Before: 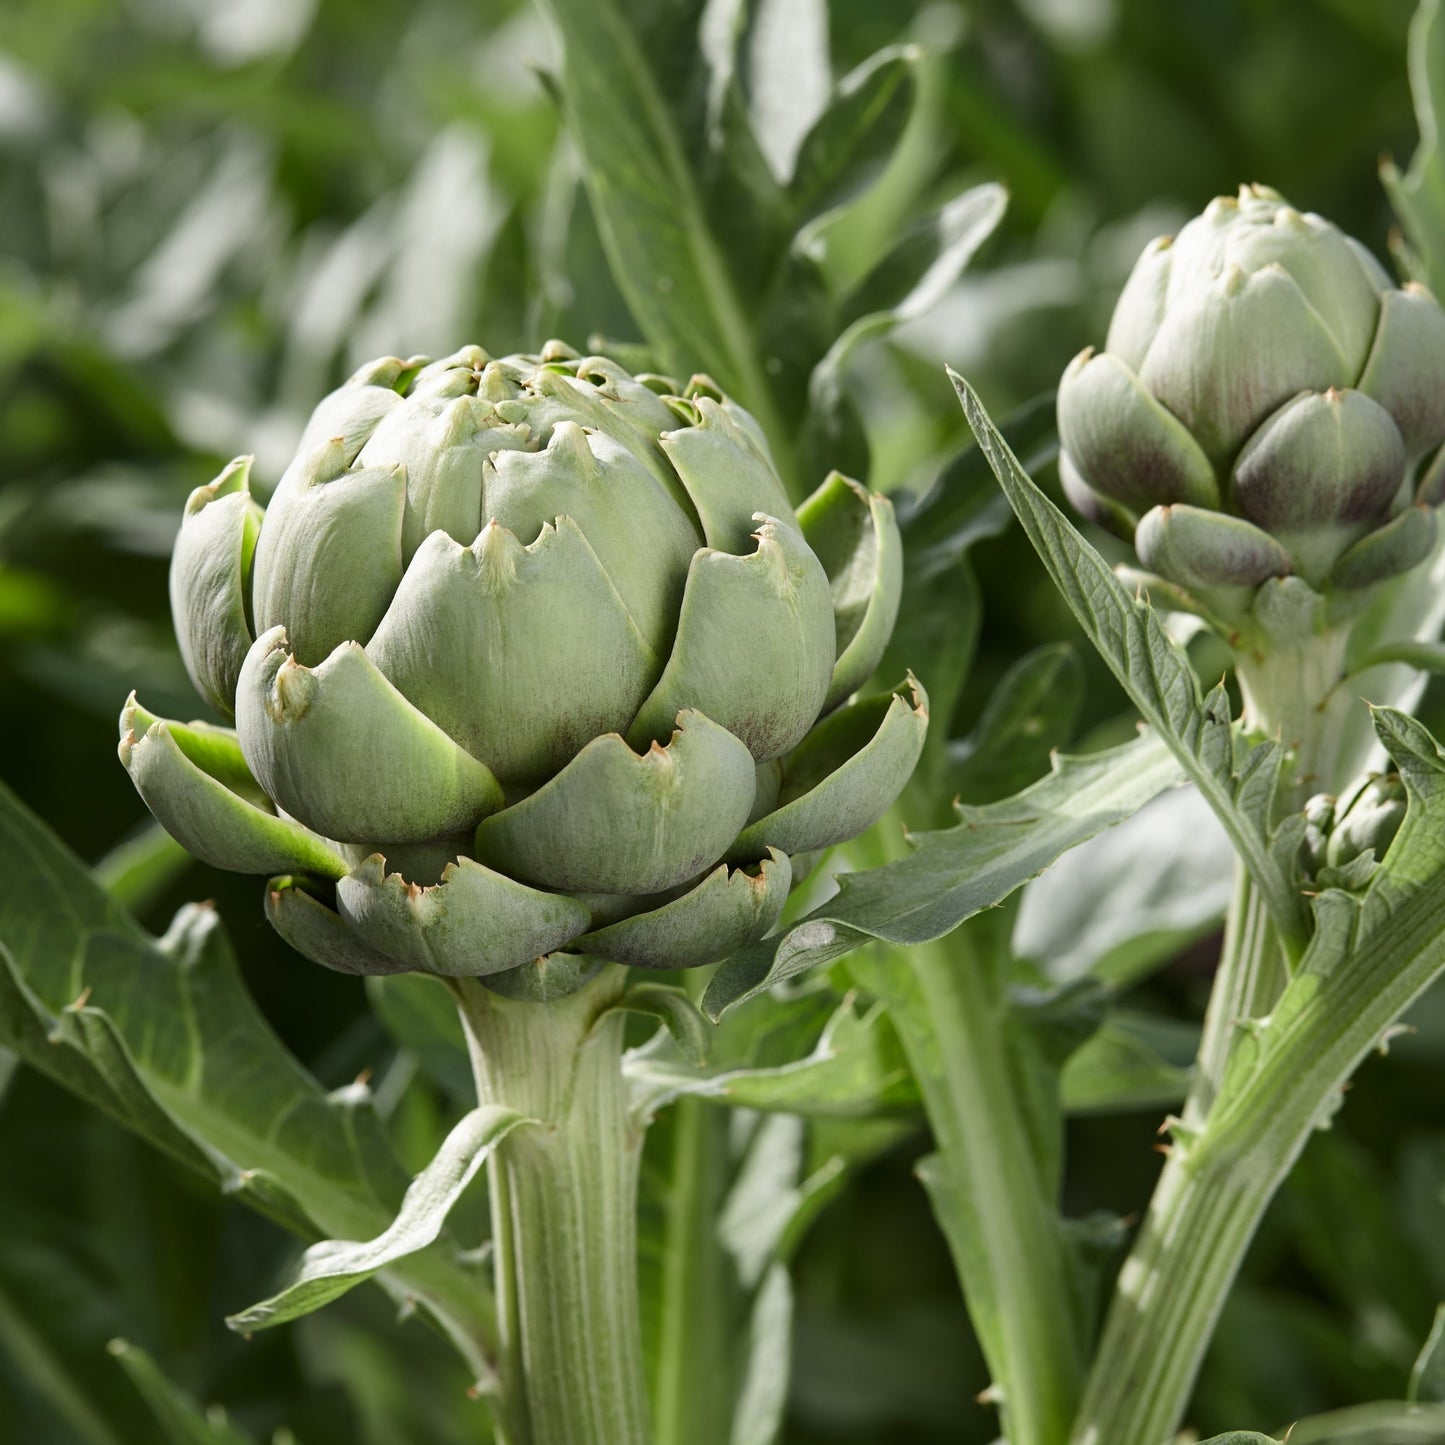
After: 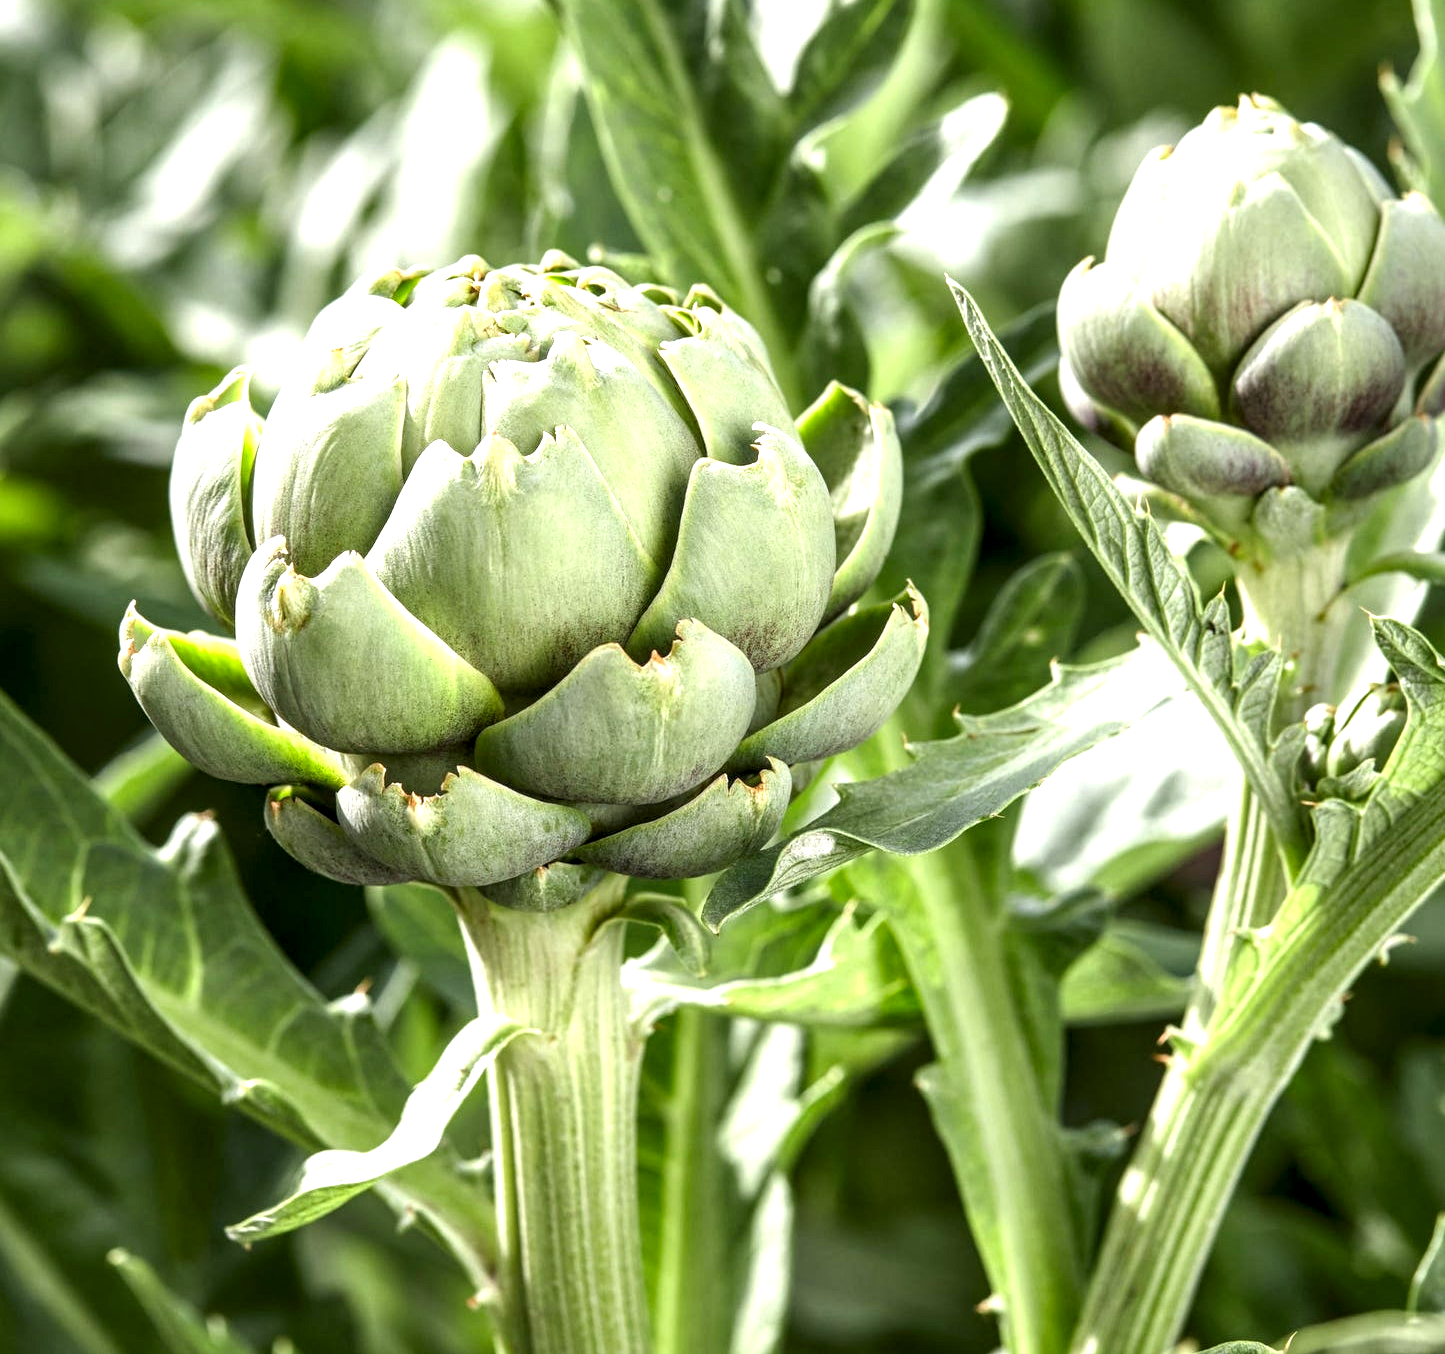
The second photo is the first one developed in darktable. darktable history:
crop and rotate: top 6.25%
color contrast: green-magenta contrast 1.1, blue-yellow contrast 1.1, unbound 0
exposure: exposure 1 EV, compensate highlight preservation false
local contrast: detail 154%
